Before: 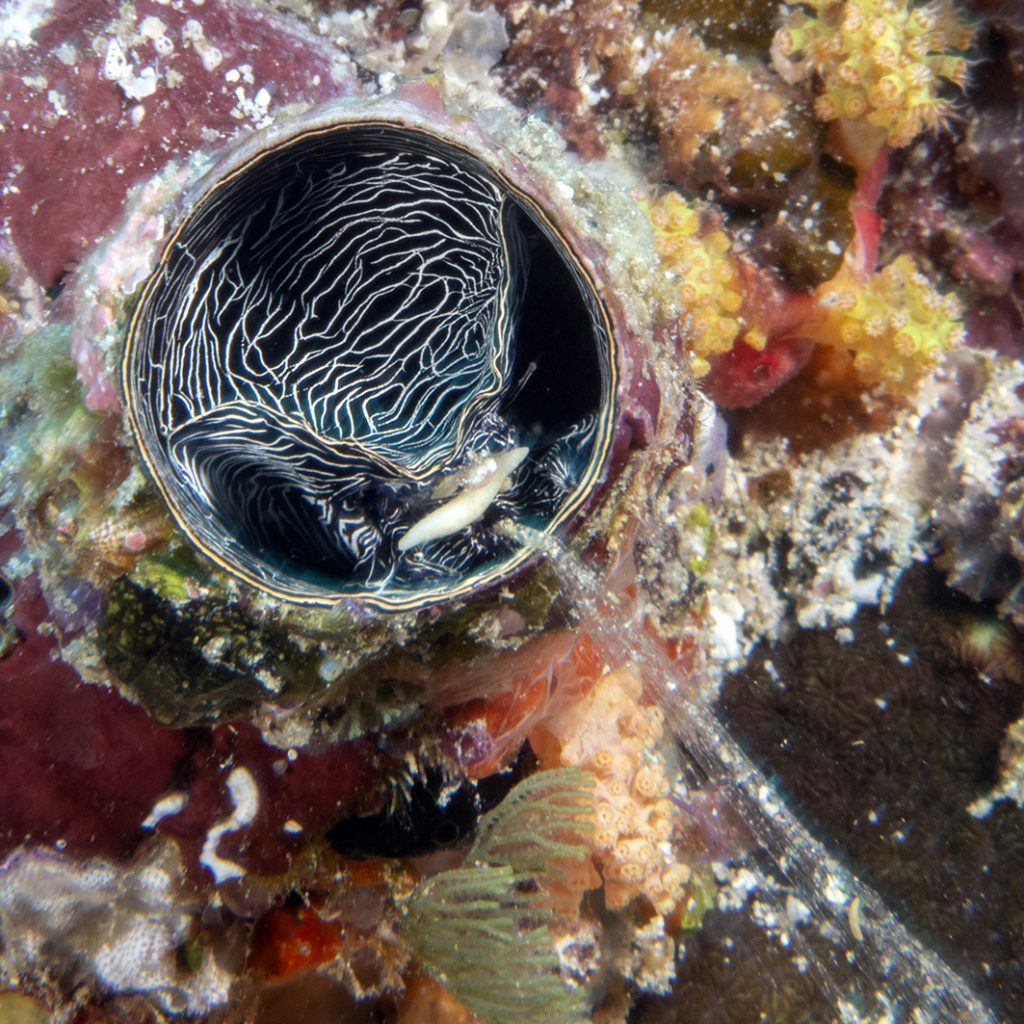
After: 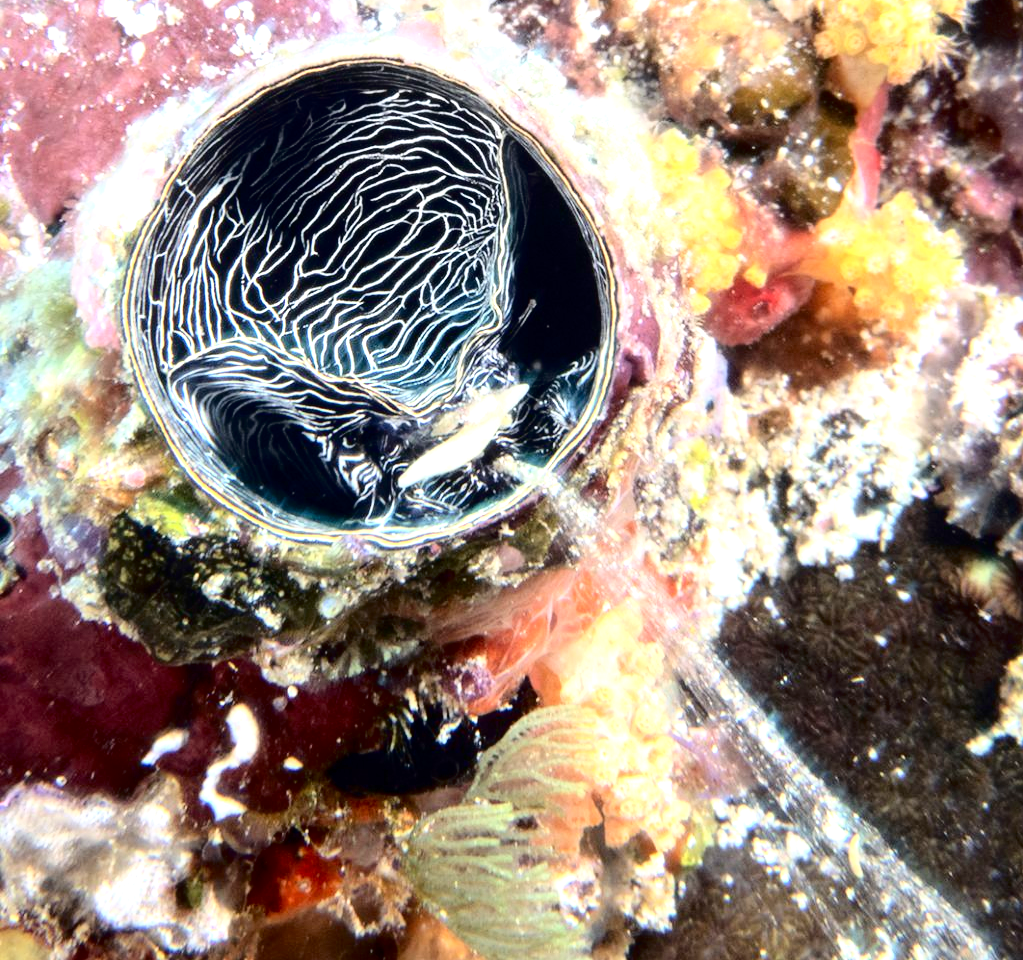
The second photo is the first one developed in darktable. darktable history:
tone curve: curves: ch0 [(0, 0) (0.003, 0.003) (0.011, 0.005) (0.025, 0.008) (0.044, 0.012) (0.069, 0.02) (0.1, 0.031) (0.136, 0.047) (0.177, 0.088) (0.224, 0.141) (0.277, 0.222) (0.335, 0.32) (0.399, 0.422) (0.468, 0.523) (0.543, 0.623) (0.623, 0.716) (0.709, 0.796) (0.801, 0.878) (0.898, 0.957) (1, 1)], color space Lab, independent channels, preserve colors none
crop and rotate: top 6.191%
exposure: black level correction 0.001, exposure 1.119 EV, compensate highlight preservation false
